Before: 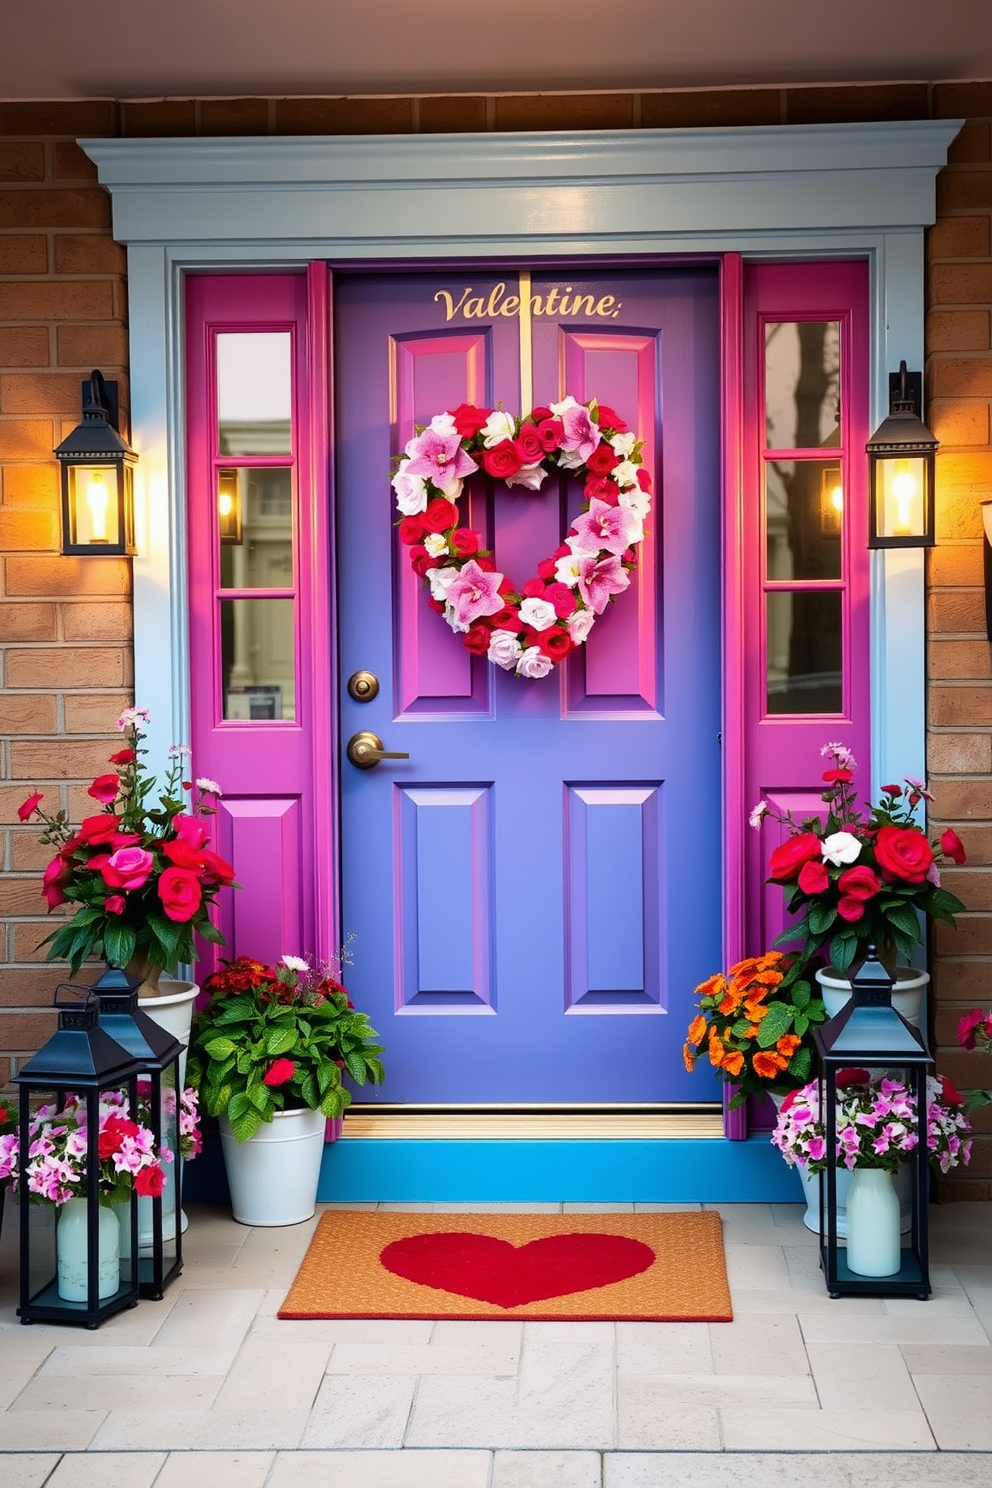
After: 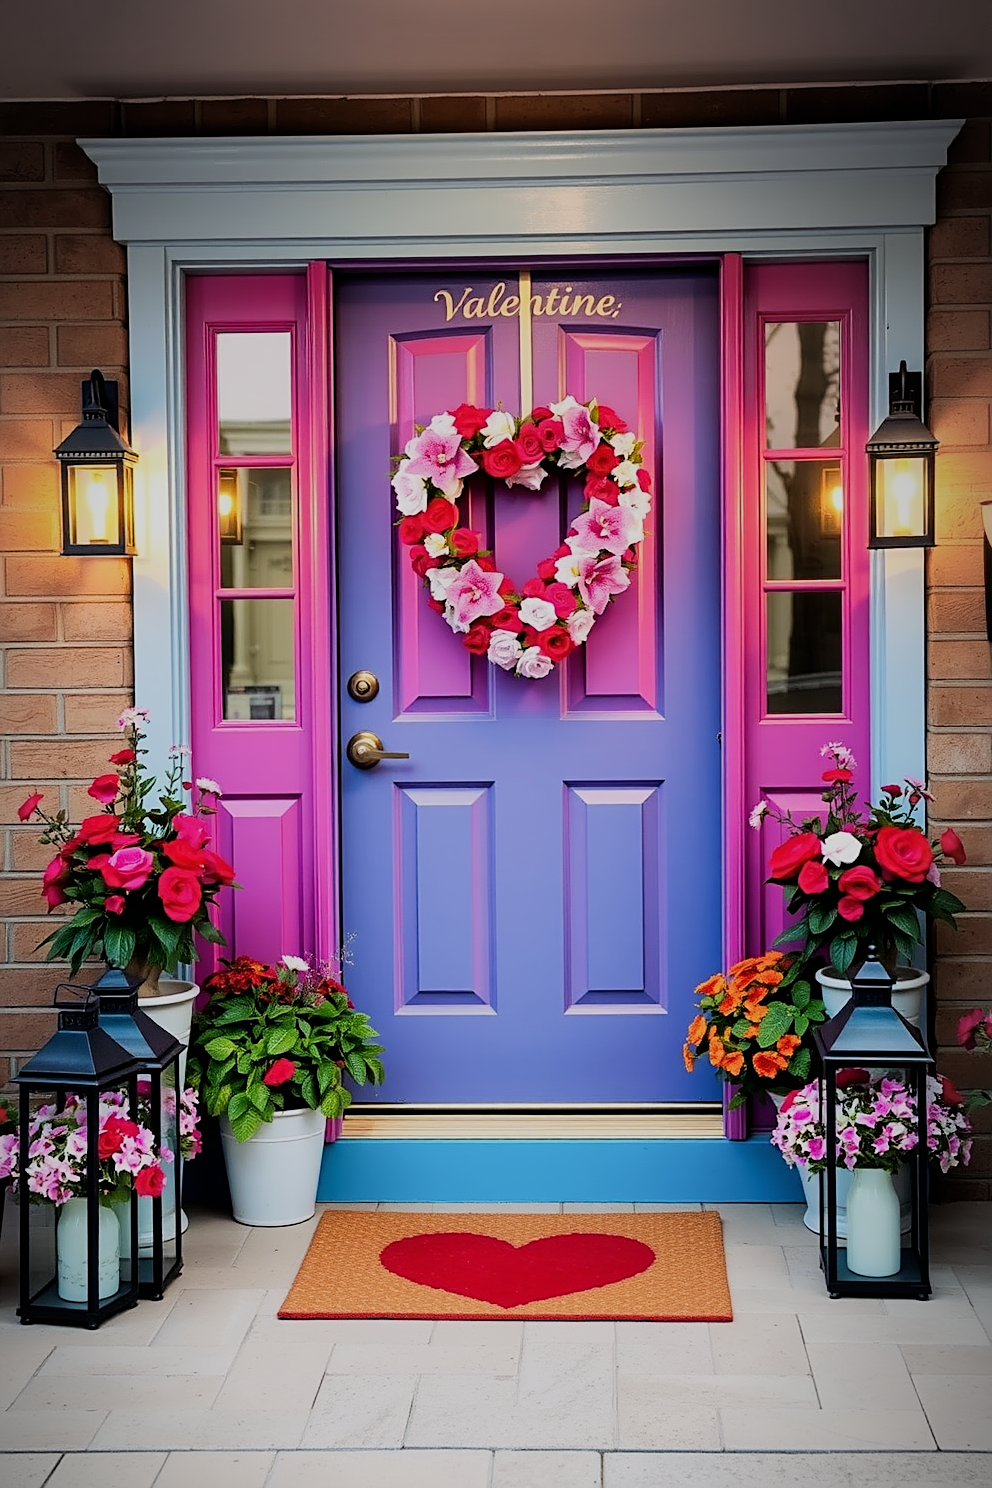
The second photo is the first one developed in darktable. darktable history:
sharpen: on, module defaults
vignetting: fall-off start 86.64%, center (-0.035, 0.147), automatic ratio true
filmic rgb: black relative exposure -7.65 EV, white relative exposure 4.56 EV, threshold 5.94 EV, hardness 3.61, enable highlight reconstruction true
